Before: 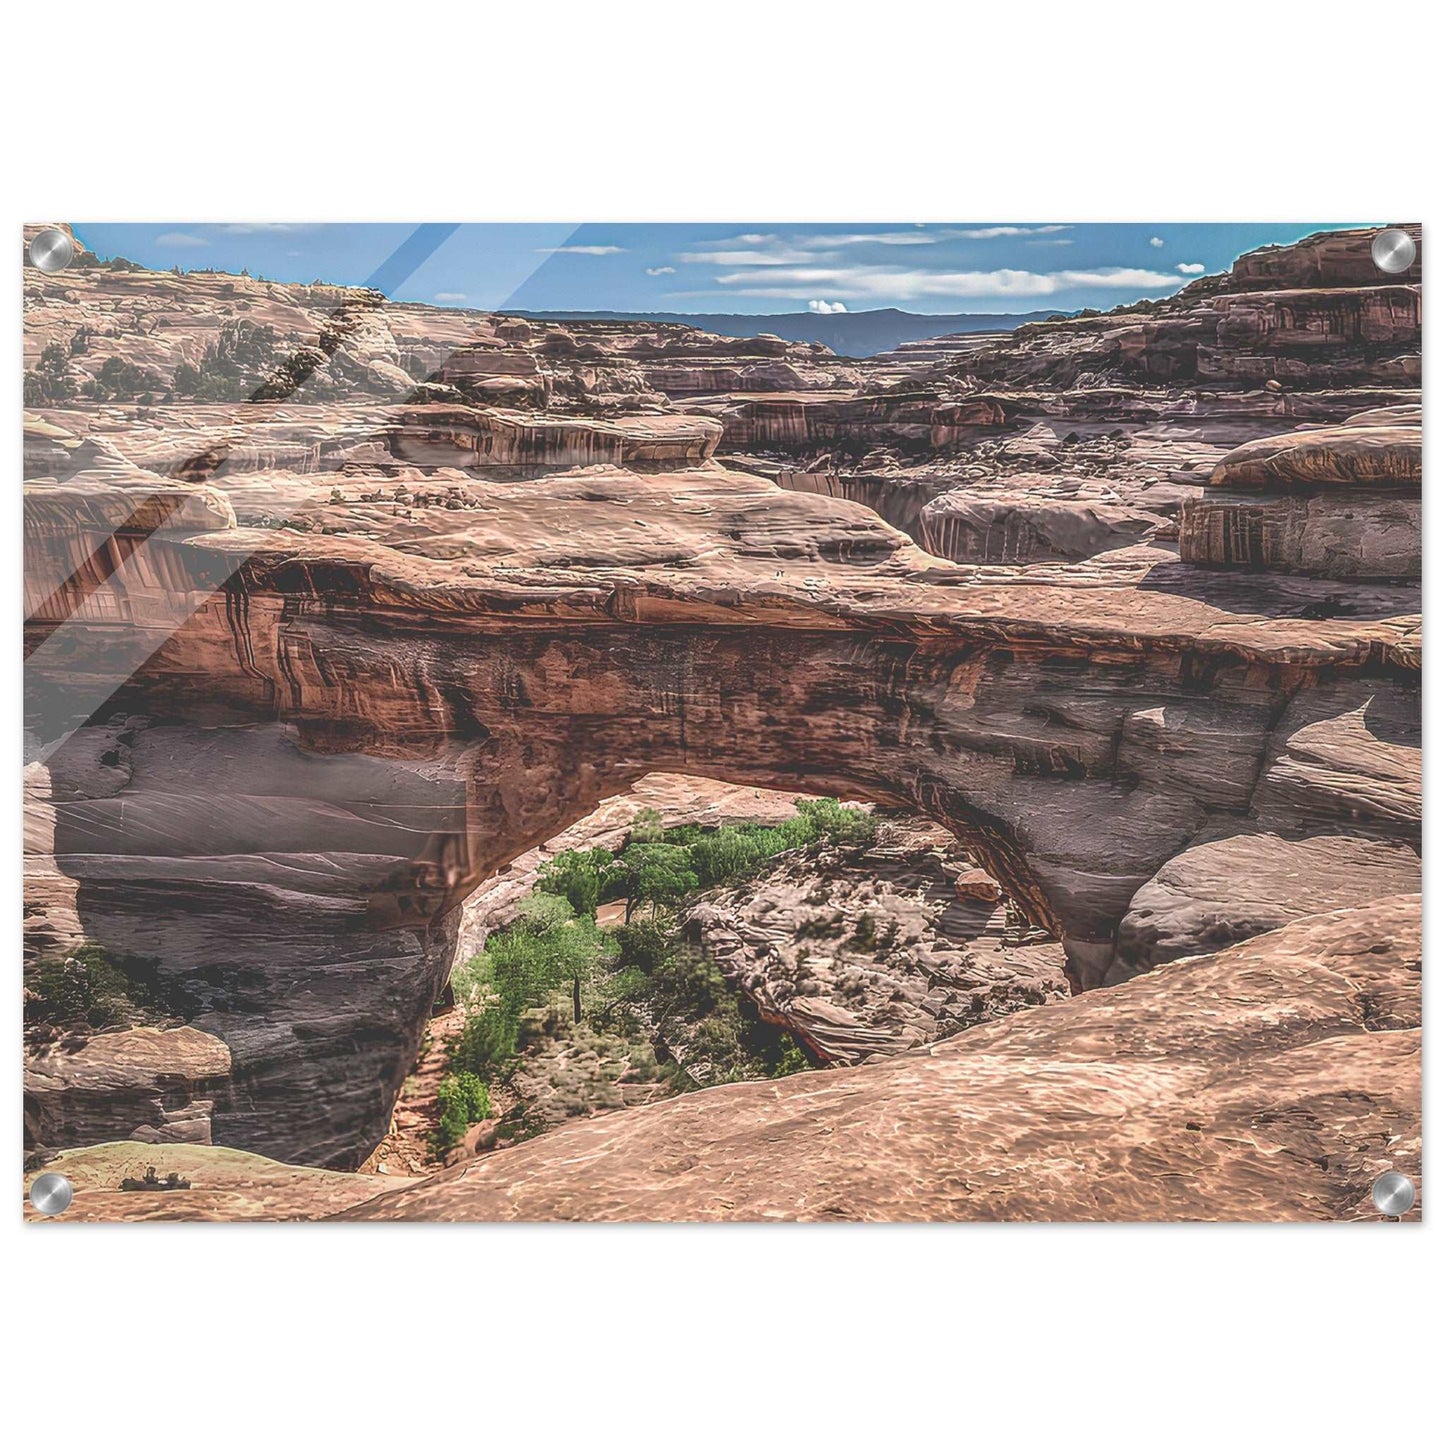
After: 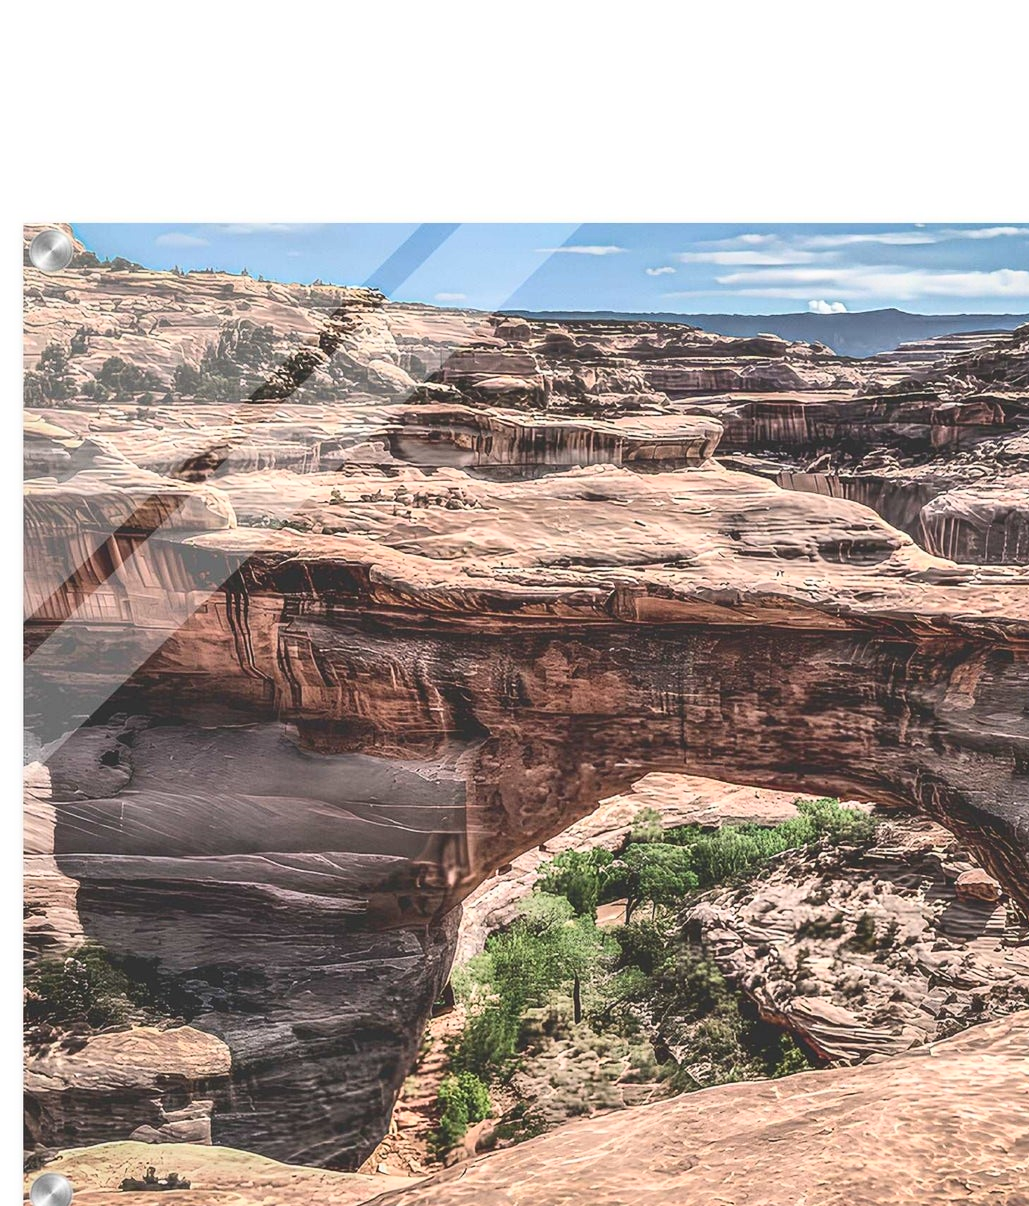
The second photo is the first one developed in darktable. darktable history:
contrast brightness saturation: contrast 0.242, brightness 0.088
crop: right 28.777%, bottom 16.482%
